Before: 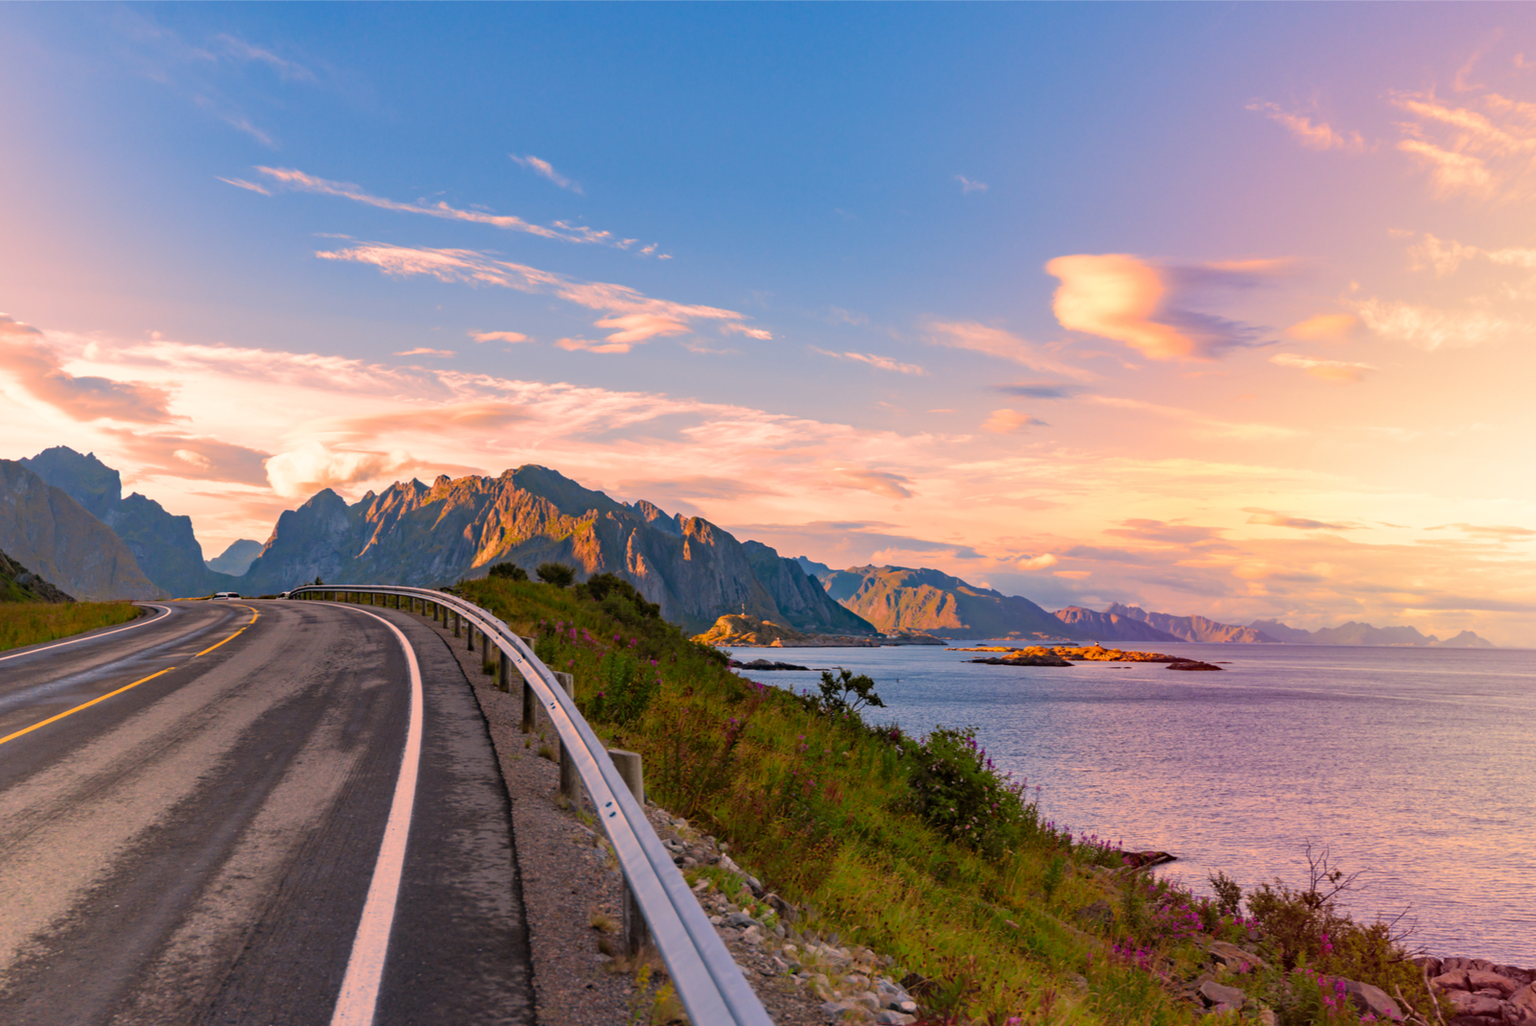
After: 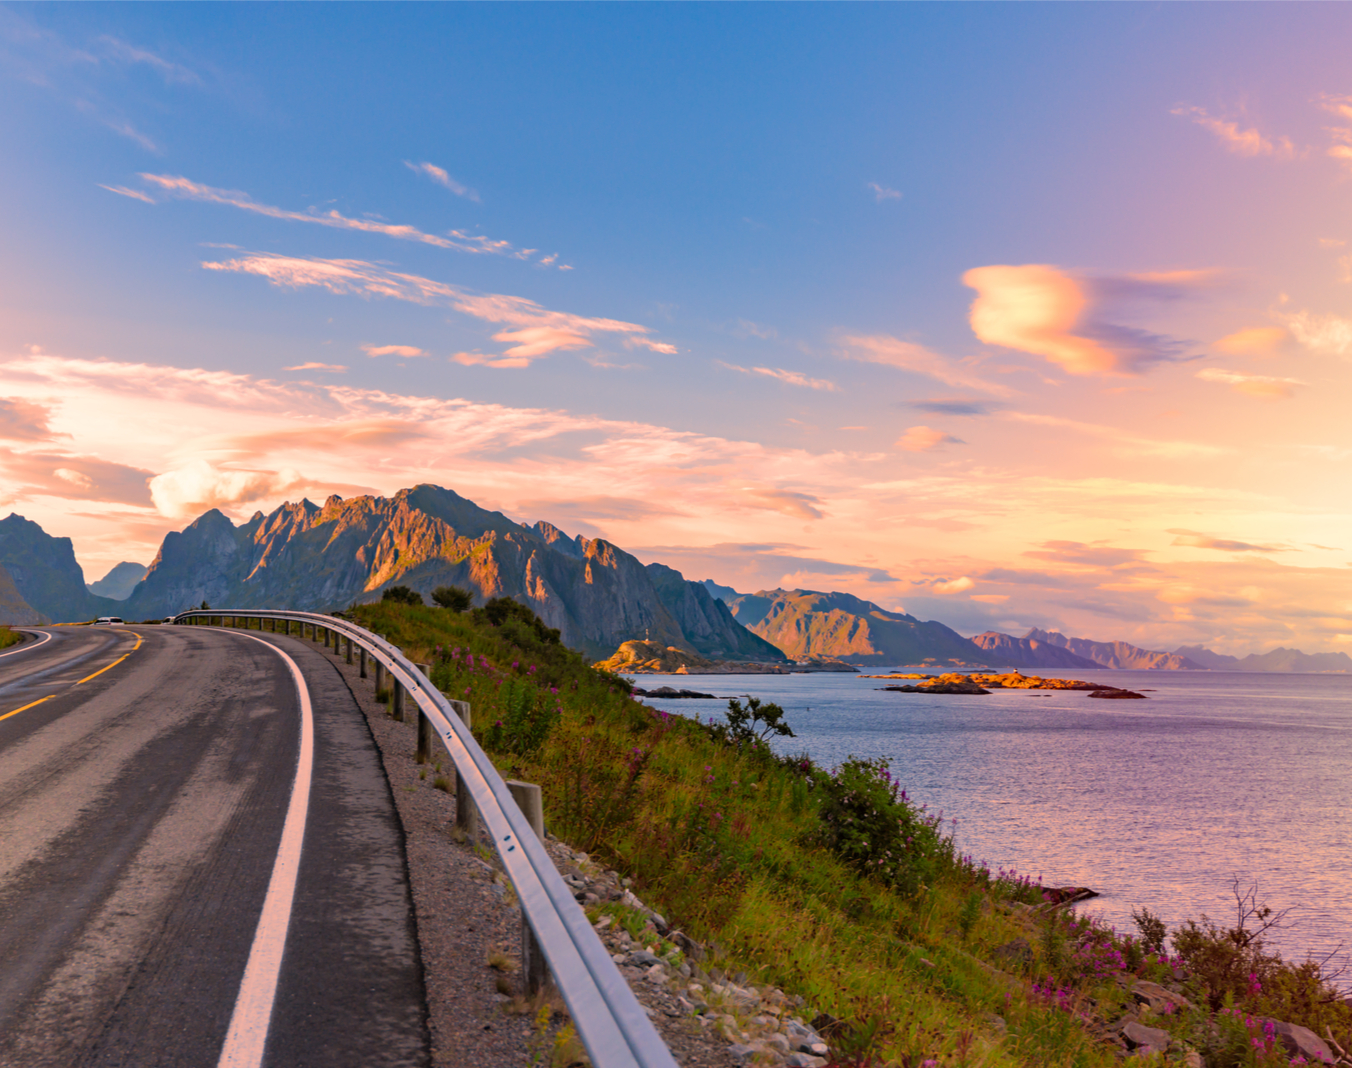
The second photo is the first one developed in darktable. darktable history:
crop: left 7.975%, right 7.486%
